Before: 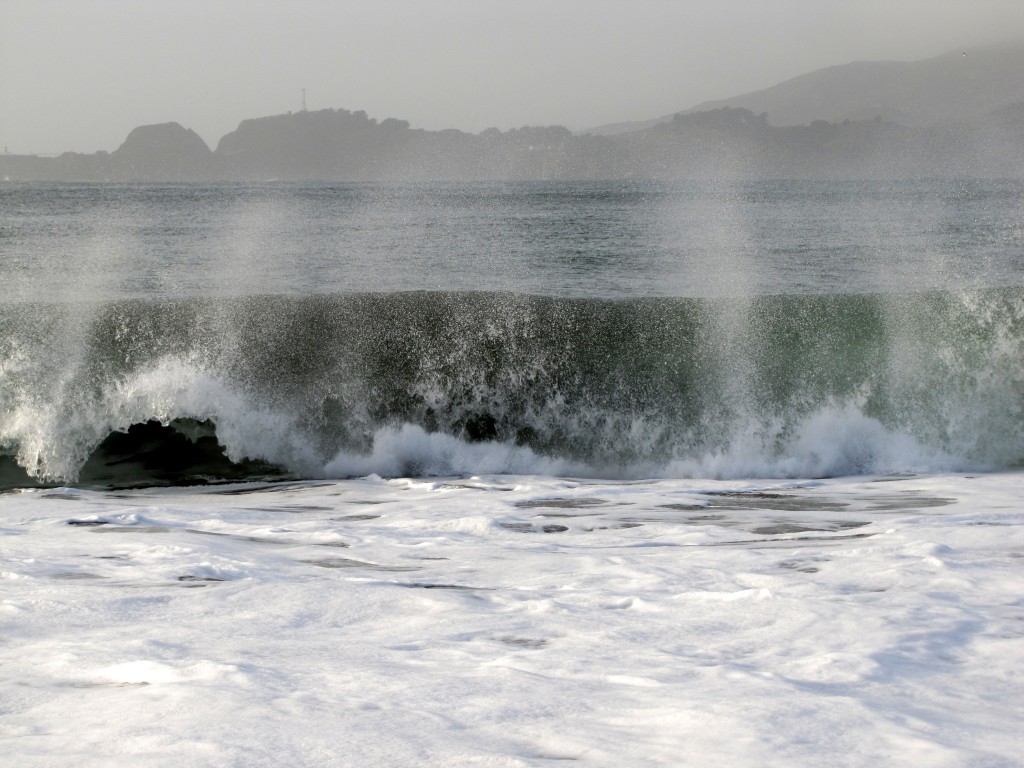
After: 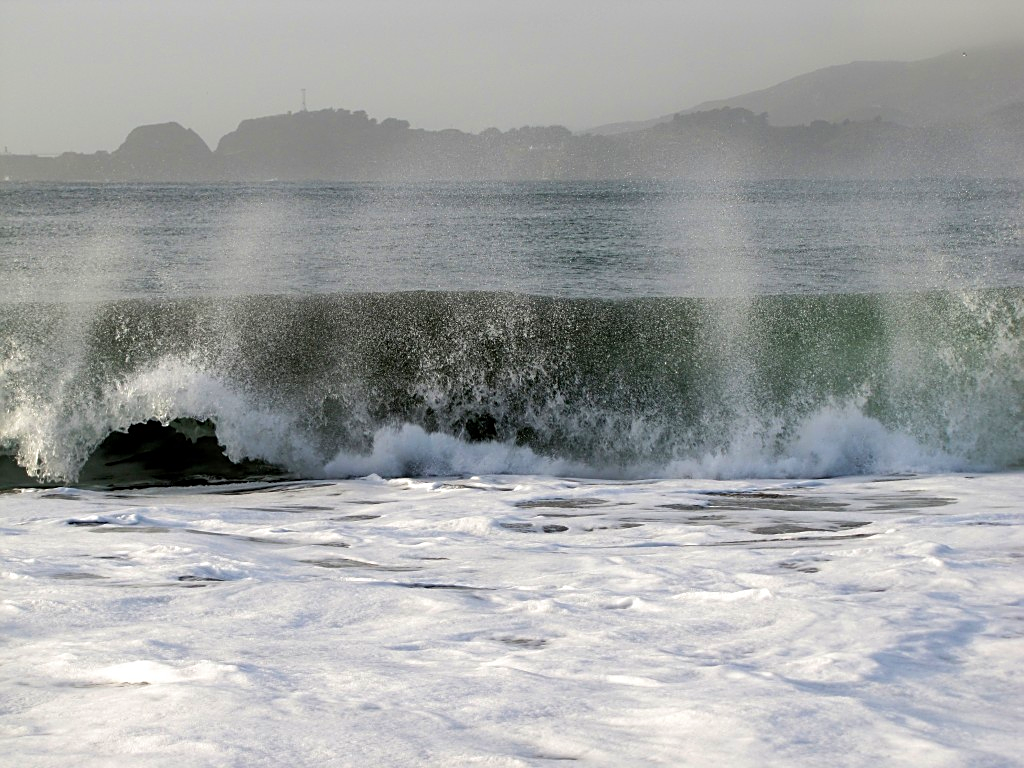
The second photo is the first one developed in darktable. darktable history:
velvia: on, module defaults
shadows and highlights: radius 125.65, shadows 30.38, highlights -30.52, highlights color adjustment 49.58%, low approximation 0.01, soften with gaussian
sharpen: amount 0.492
